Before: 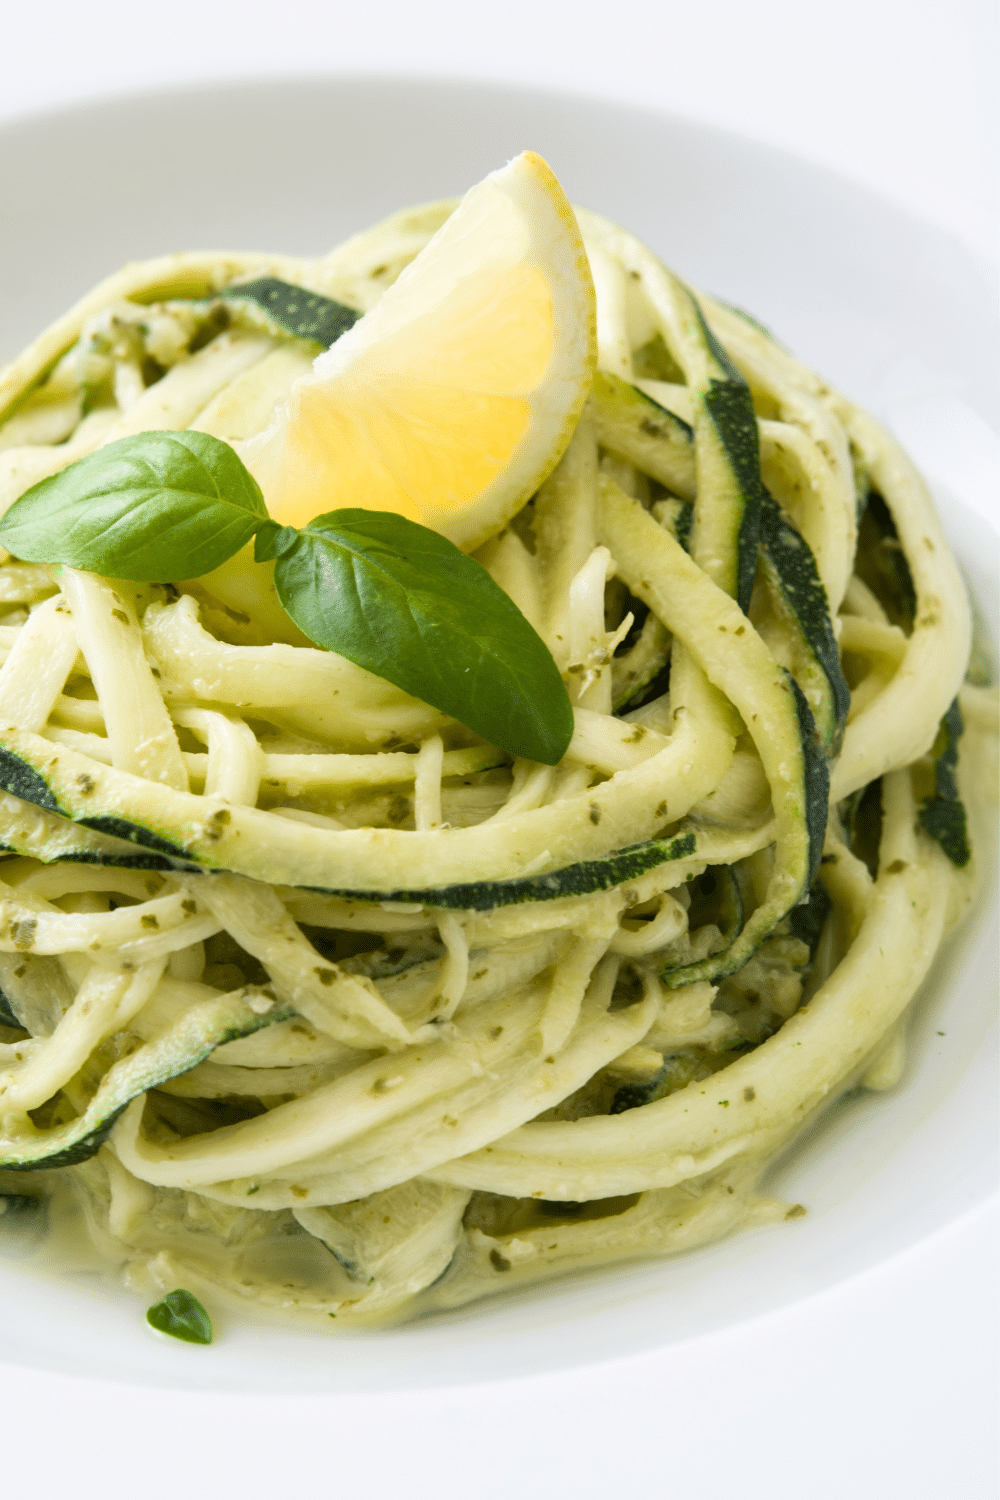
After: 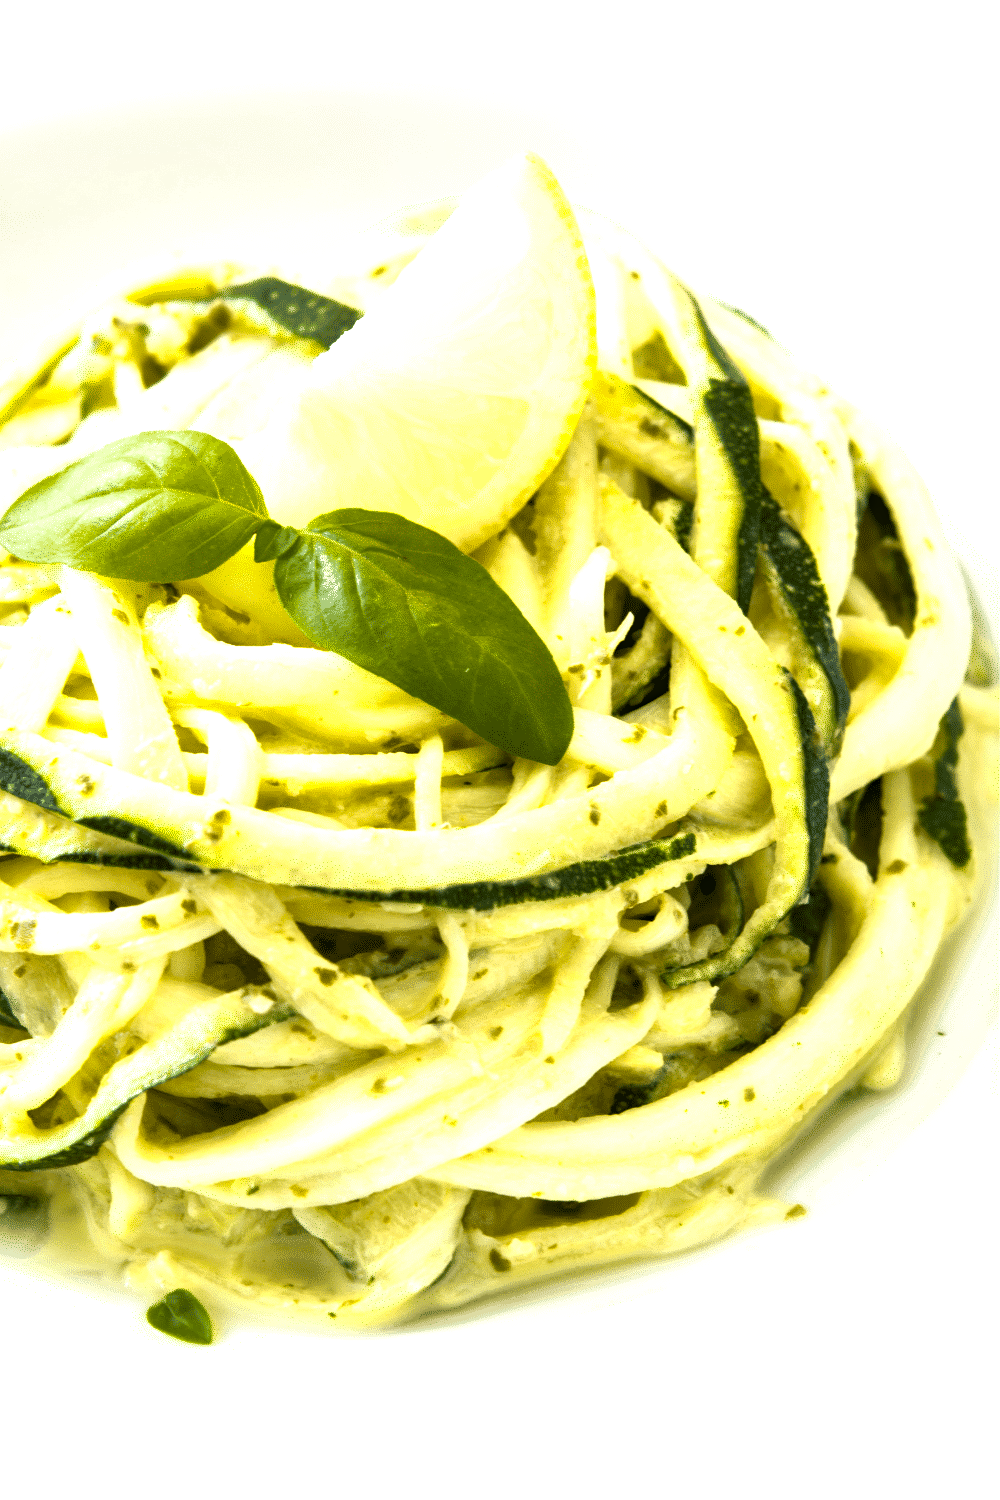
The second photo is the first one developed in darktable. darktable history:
color zones: curves: ch0 [(0.099, 0.624) (0.257, 0.596) (0.384, 0.376) (0.529, 0.492) (0.697, 0.564) (0.768, 0.532) (0.908, 0.644)]; ch1 [(0.112, 0.564) (0.254, 0.612) (0.432, 0.676) (0.592, 0.456) (0.743, 0.684) (0.888, 0.536)]; ch2 [(0.25, 0.5) (0.469, 0.36) (0.75, 0.5)]
exposure: black level correction 0, exposure 0.7 EV, compensate exposure bias true, compensate highlight preservation false
haze removal: compatibility mode true, adaptive false
local contrast: mode bilateral grid, contrast 25, coarseness 60, detail 151%, midtone range 0.2
